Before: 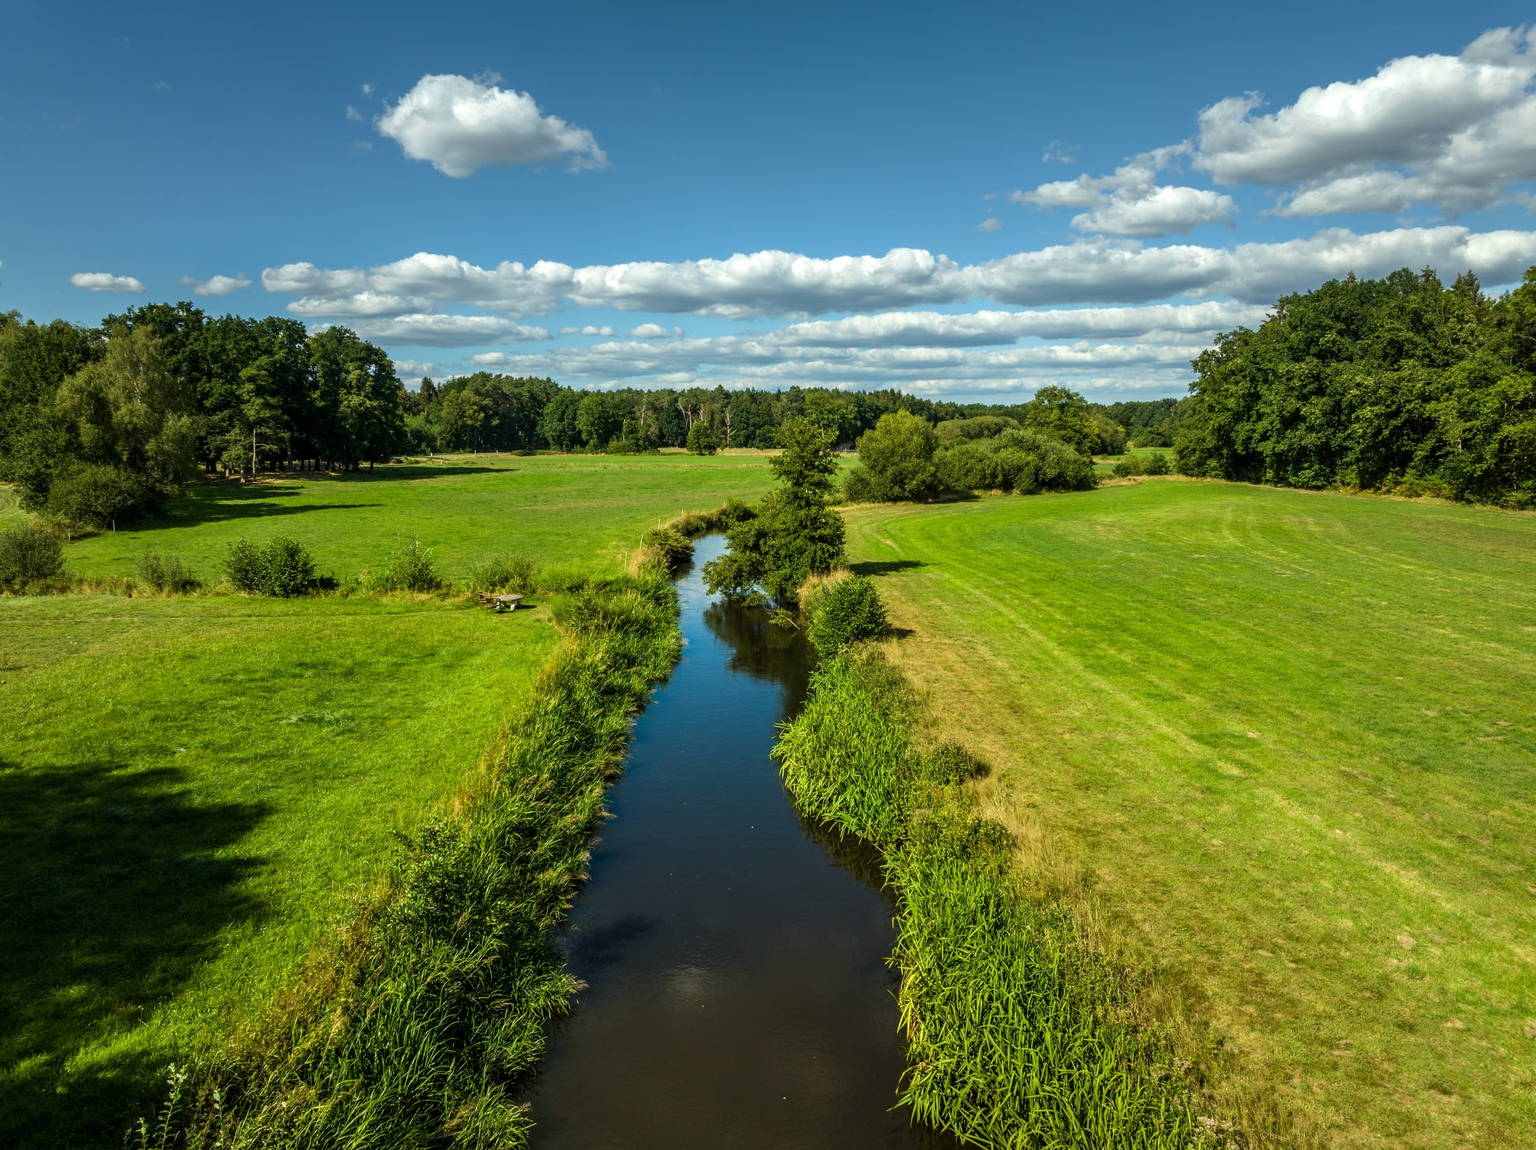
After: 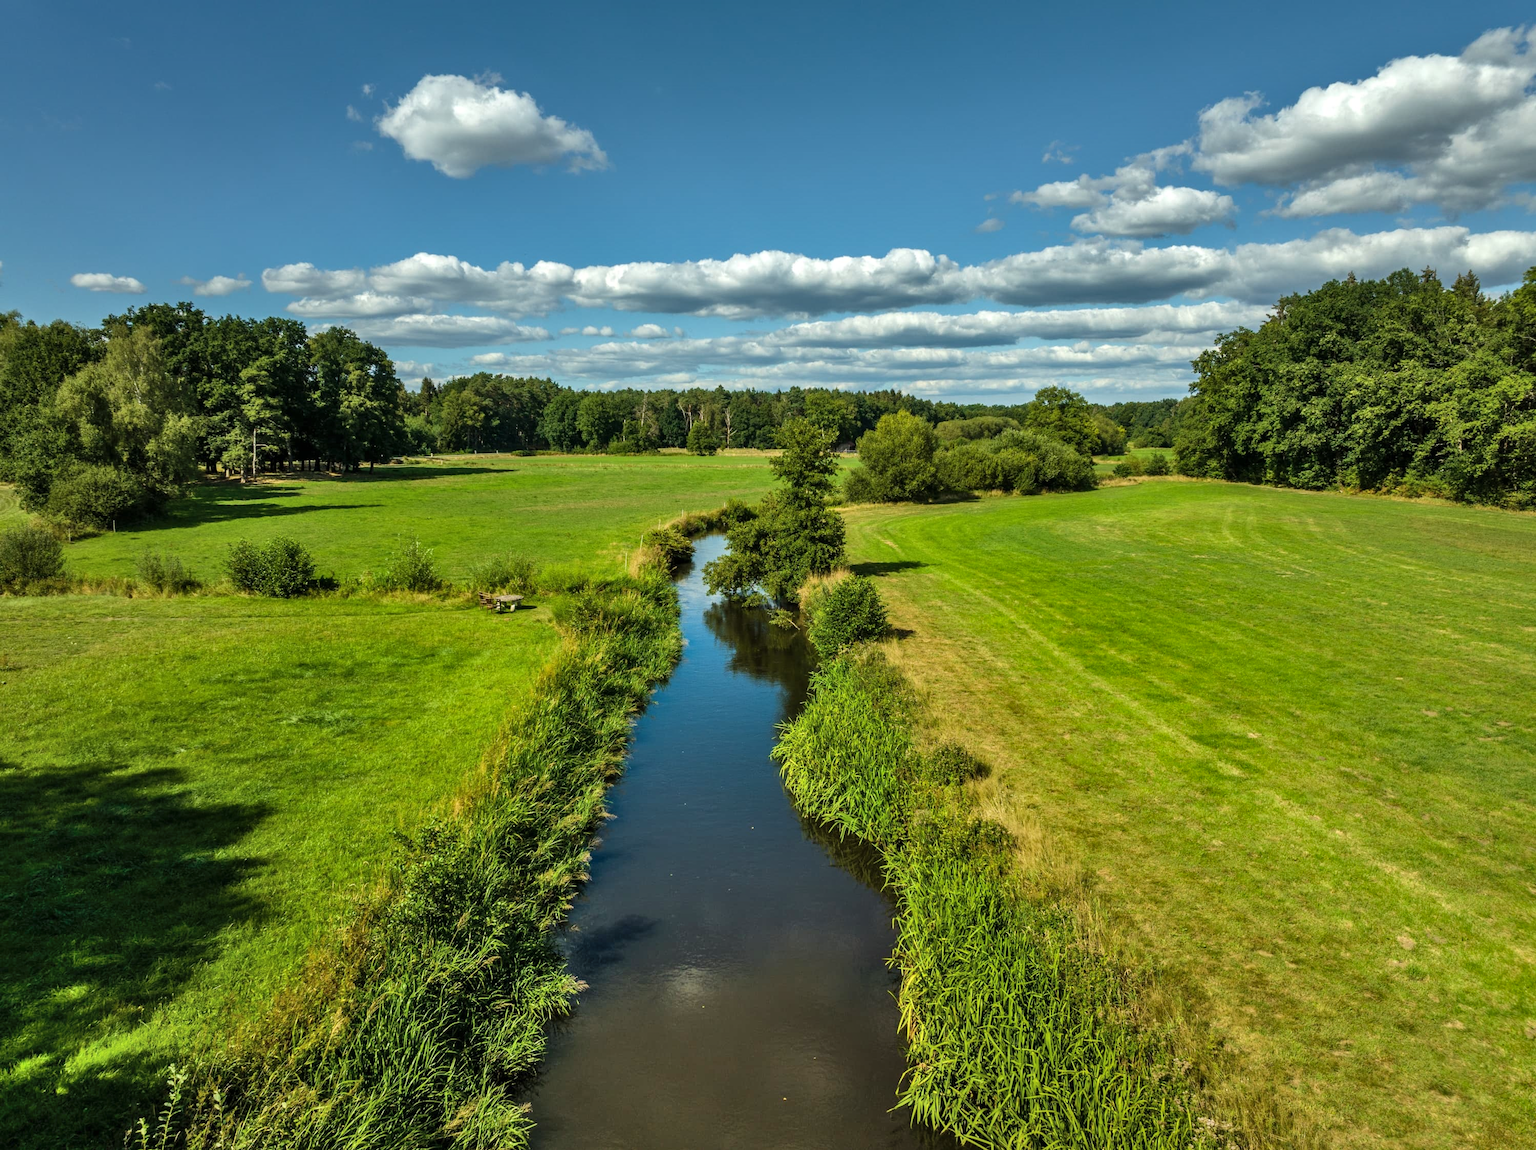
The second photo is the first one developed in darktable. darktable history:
shadows and highlights: shadows 59.29, highlights -60.52, soften with gaussian
